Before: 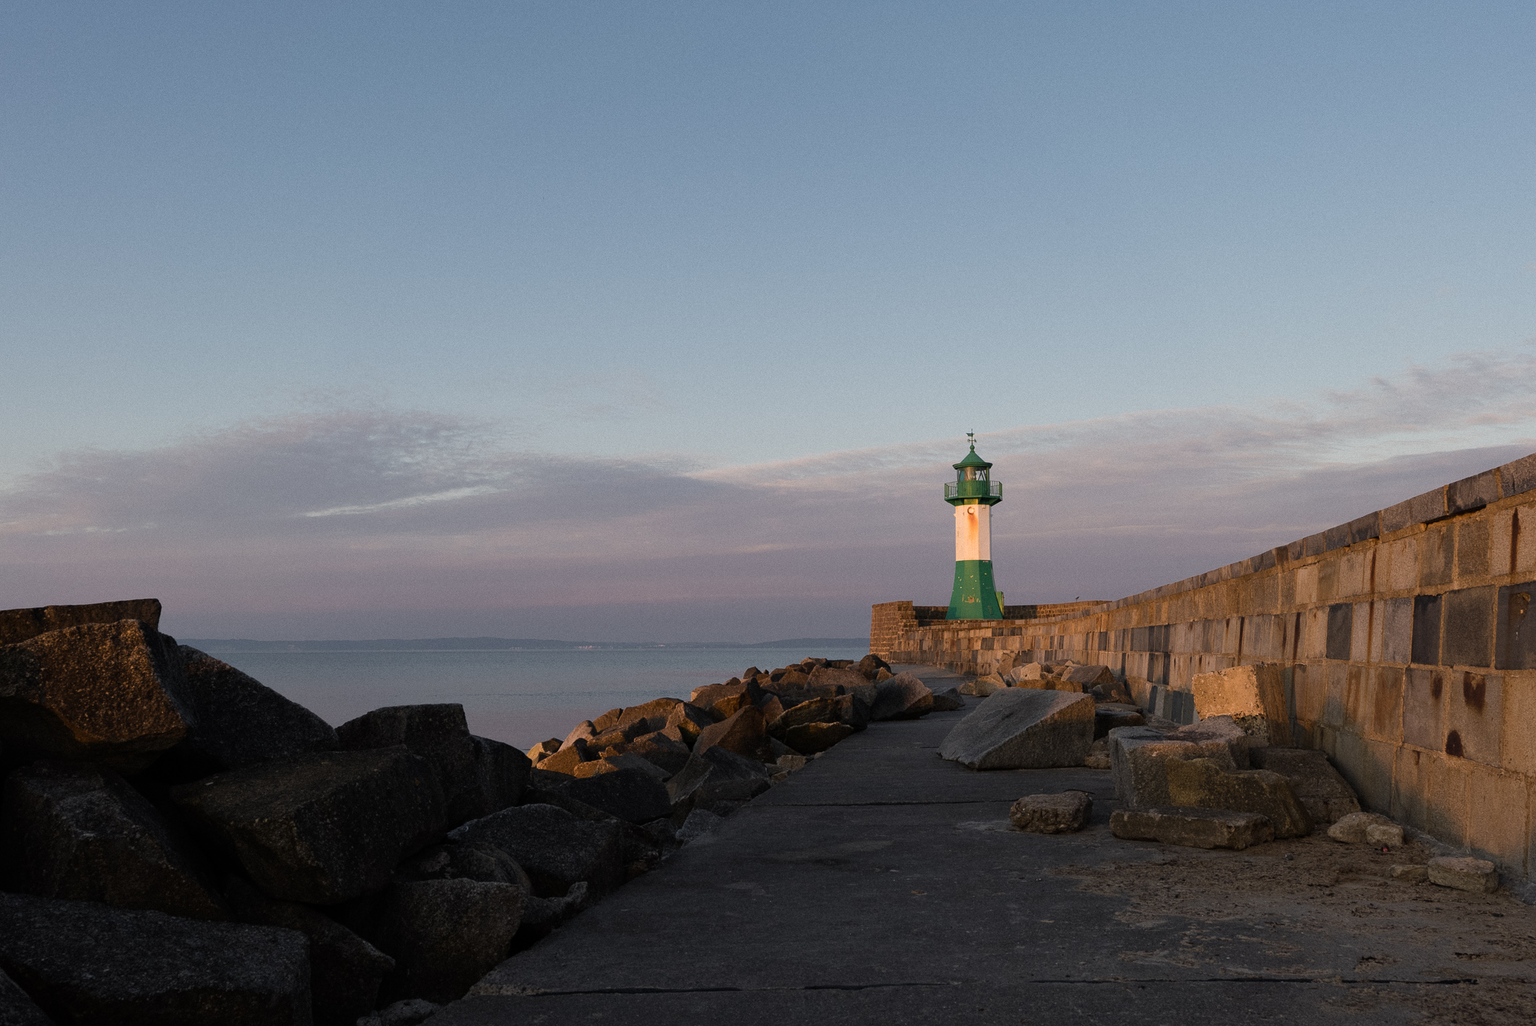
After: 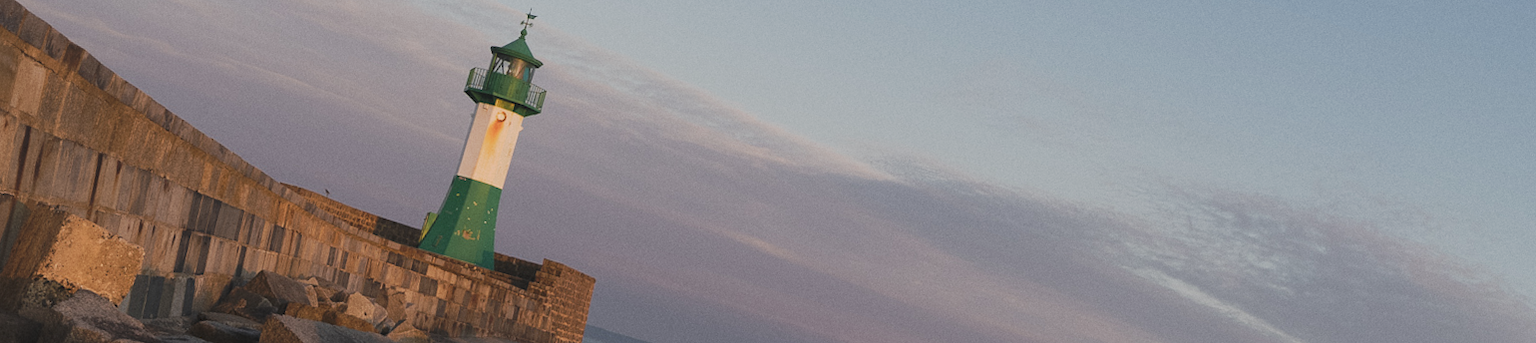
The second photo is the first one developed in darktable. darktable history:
crop and rotate: angle 16.12°, top 30.835%, bottom 35.653%
tone curve: curves: ch0 [(0, 0) (0.003, 0.08) (0.011, 0.088) (0.025, 0.104) (0.044, 0.122) (0.069, 0.141) (0.1, 0.161) (0.136, 0.181) (0.177, 0.209) (0.224, 0.246) (0.277, 0.293) (0.335, 0.343) (0.399, 0.399) (0.468, 0.464) (0.543, 0.54) (0.623, 0.616) (0.709, 0.694) (0.801, 0.757) (0.898, 0.821) (1, 1)], preserve colors none
